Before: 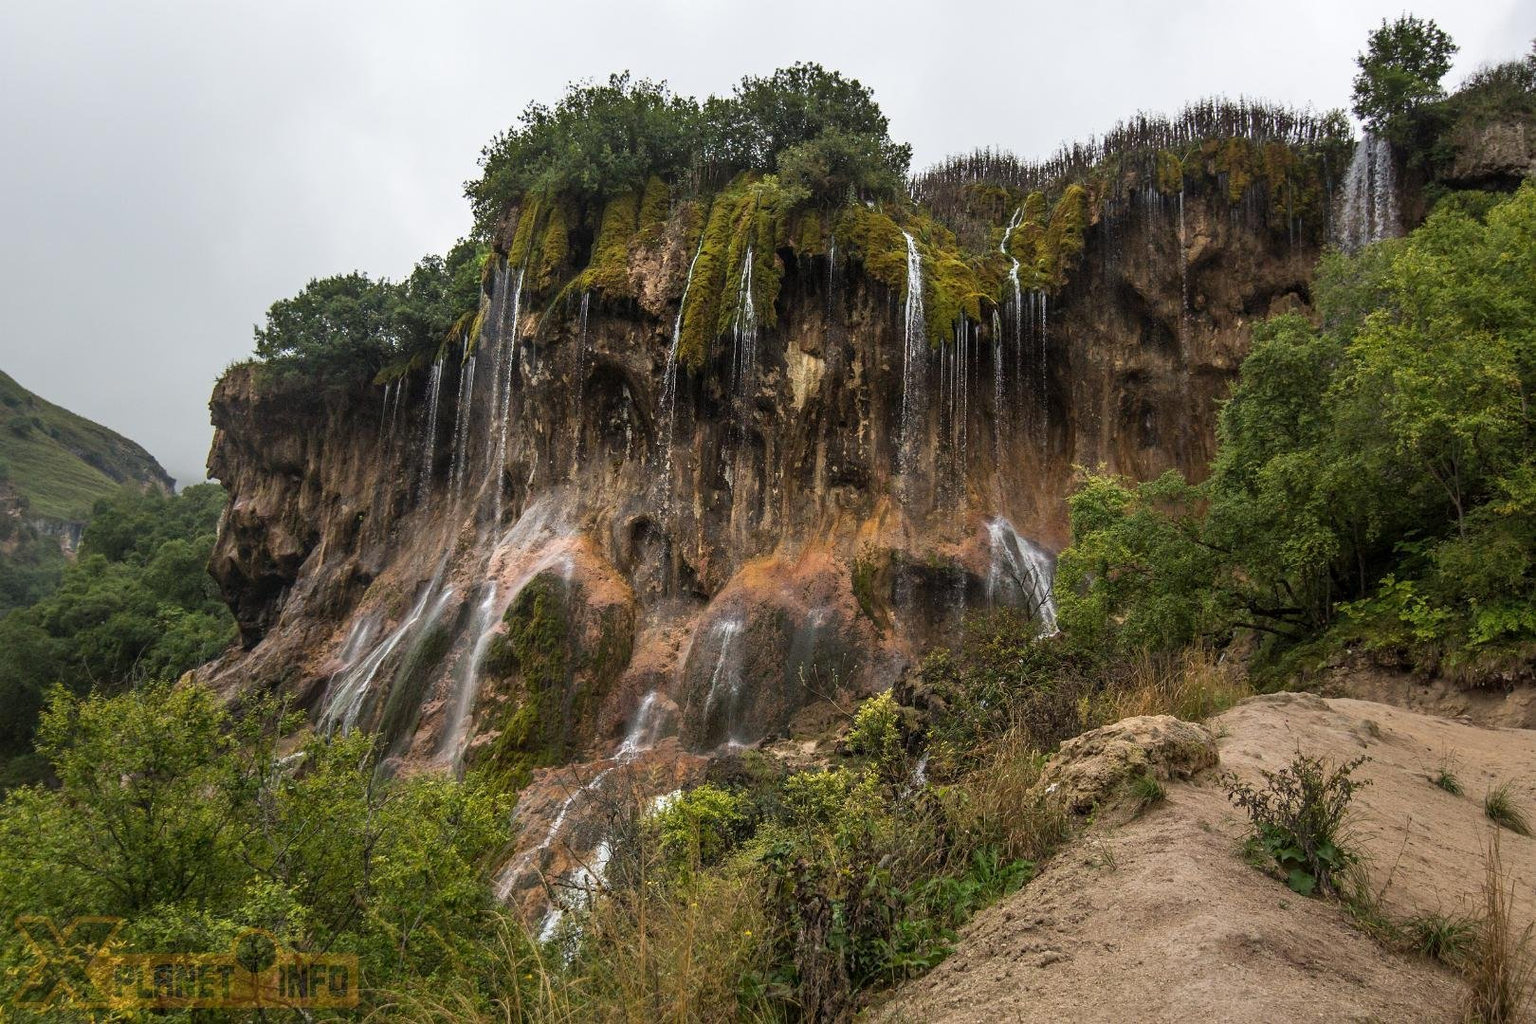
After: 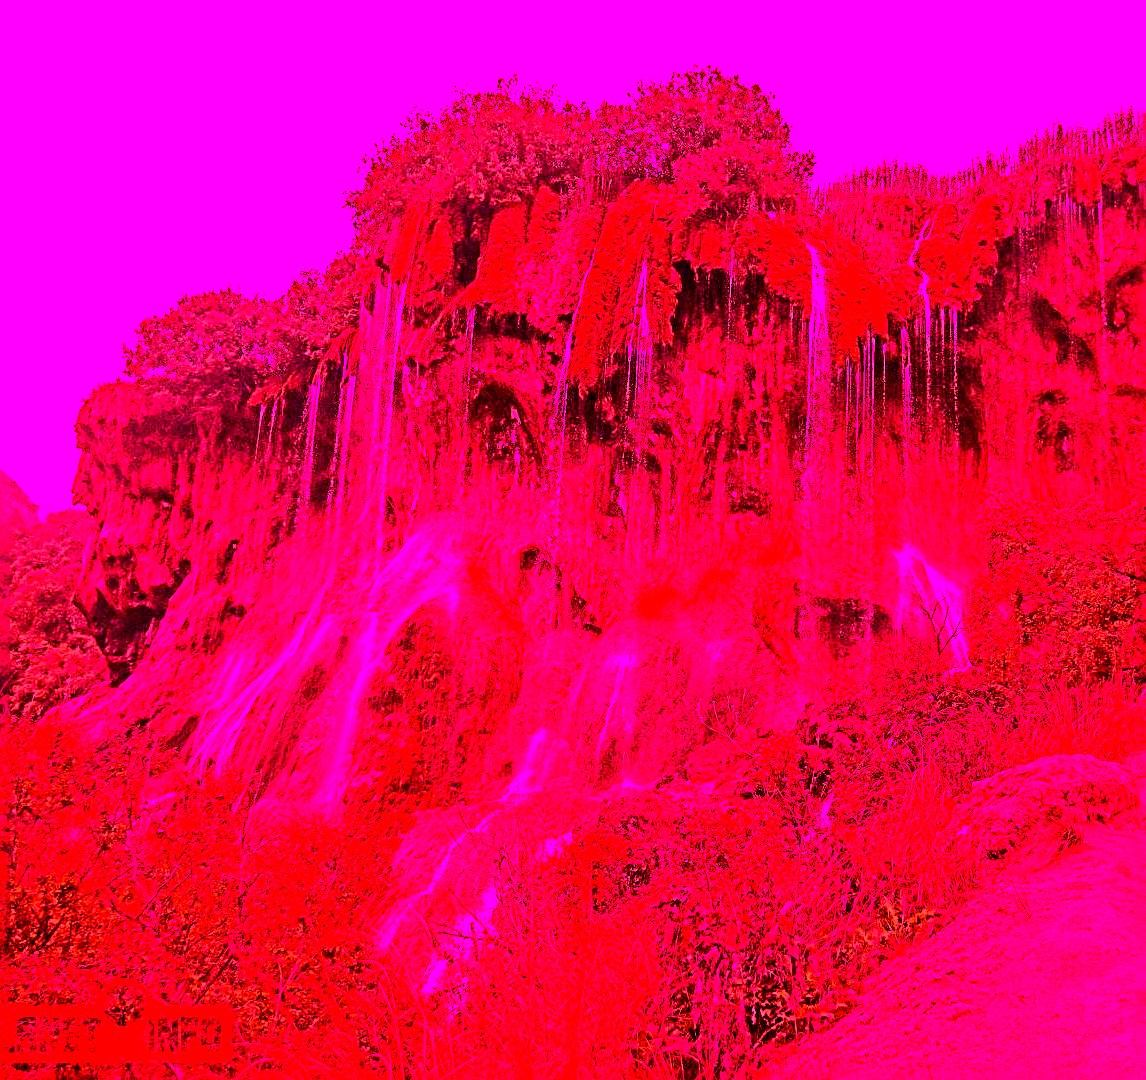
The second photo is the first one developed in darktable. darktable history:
crop and rotate: left 9.061%, right 20.142%
white balance: red 4.26, blue 1.802
contrast brightness saturation: contrast 0.18, saturation 0.3
local contrast: mode bilateral grid, contrast 20, coarseness 50, detail 120%, midtone range 0.2
sharpen: radius 4
